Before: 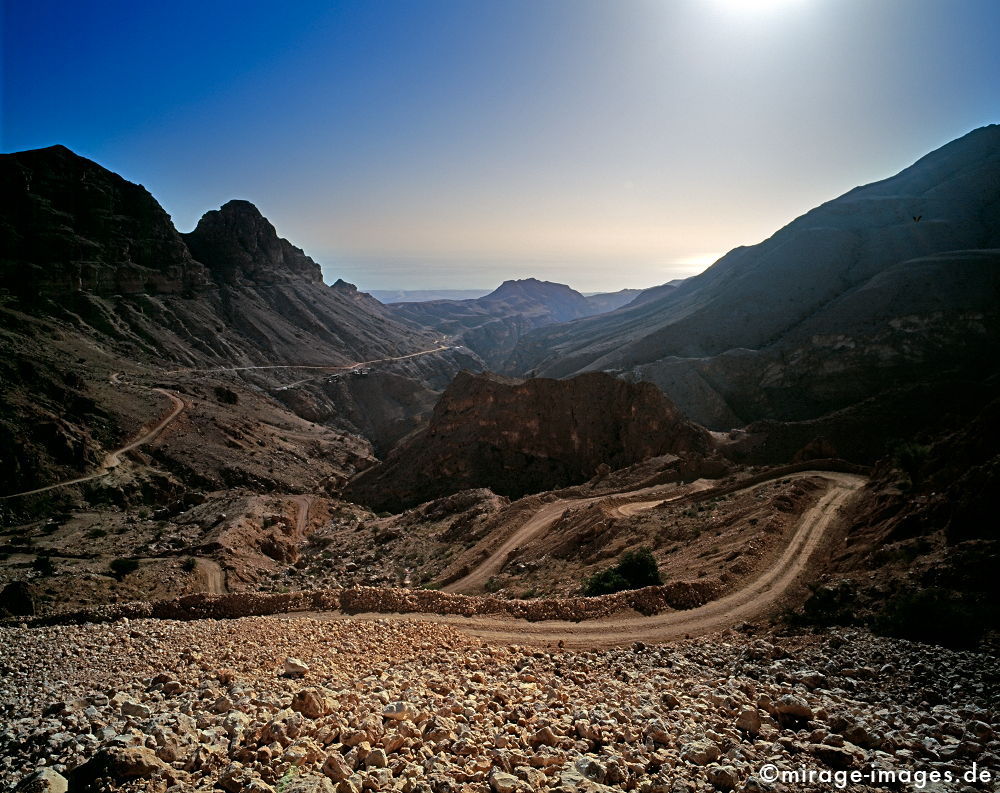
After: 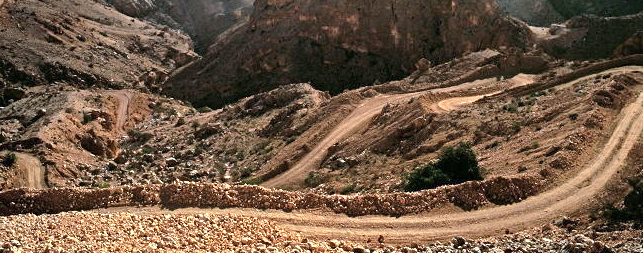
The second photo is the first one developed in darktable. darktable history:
crop: left 18.091%, top 51.13%, right 17.525%, bottom 16.85%
exposure: black level correction 0, exposure 1.1 EV, compensate exposure bias true, compensate highlight preservation false
shadows and highlights: shadows 60, soften with gaussian
